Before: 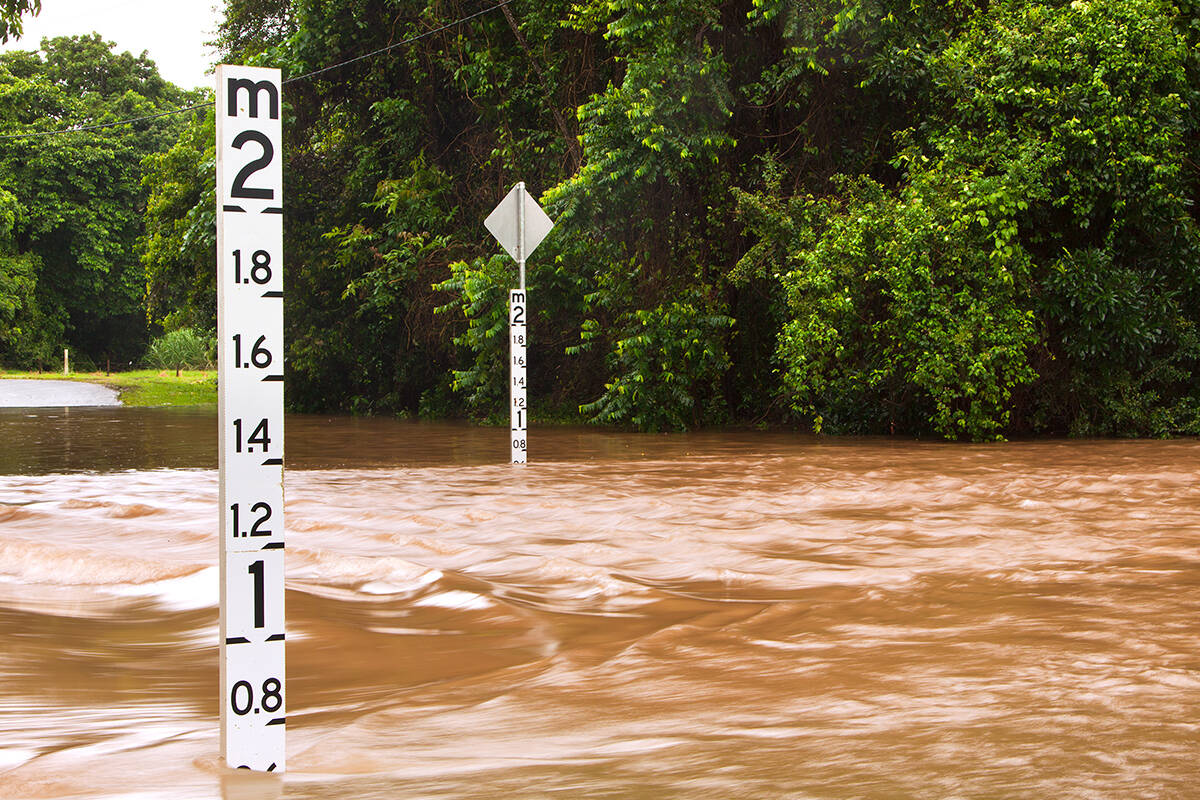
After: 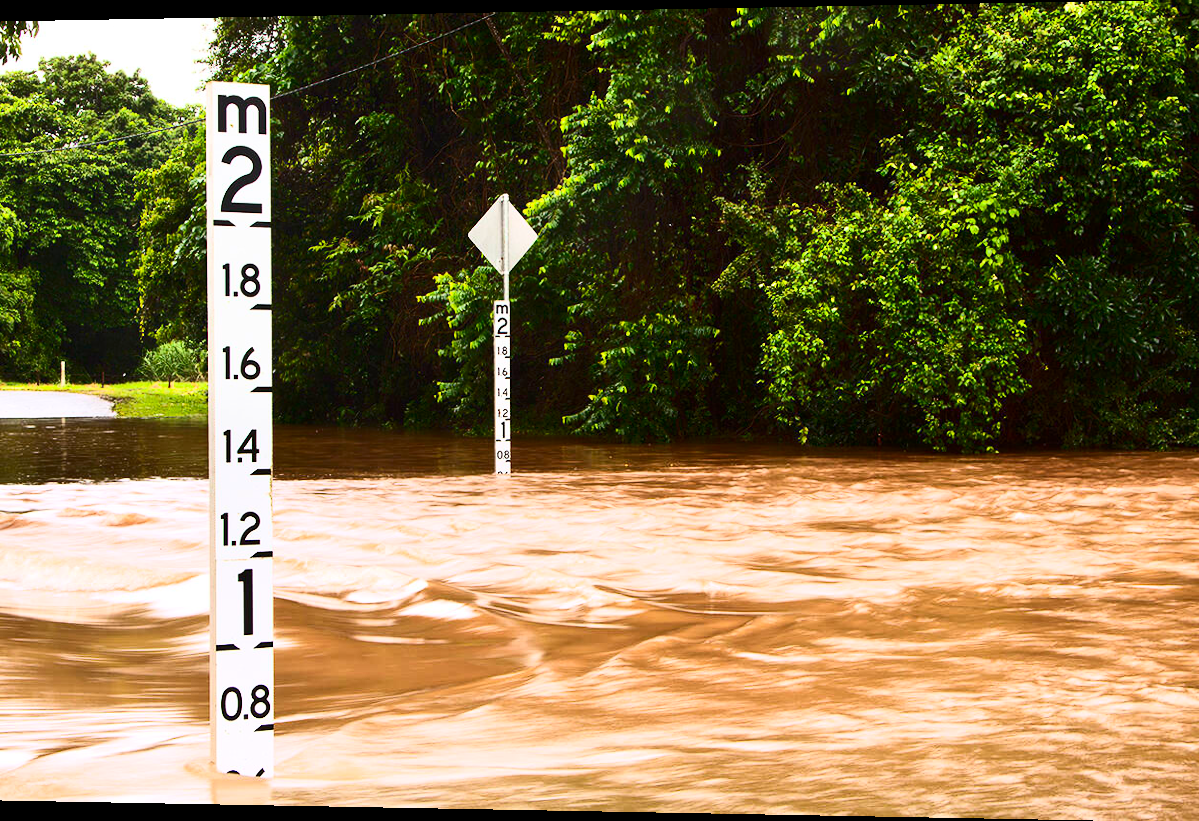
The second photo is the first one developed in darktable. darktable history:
contrast brightness saturation: contrast 0.4, brightness 0.05, saturation 0.25
rotate and perspective: lens shift (horizontal) -0.055, automatic cropping off
fill light: on, module defaults
